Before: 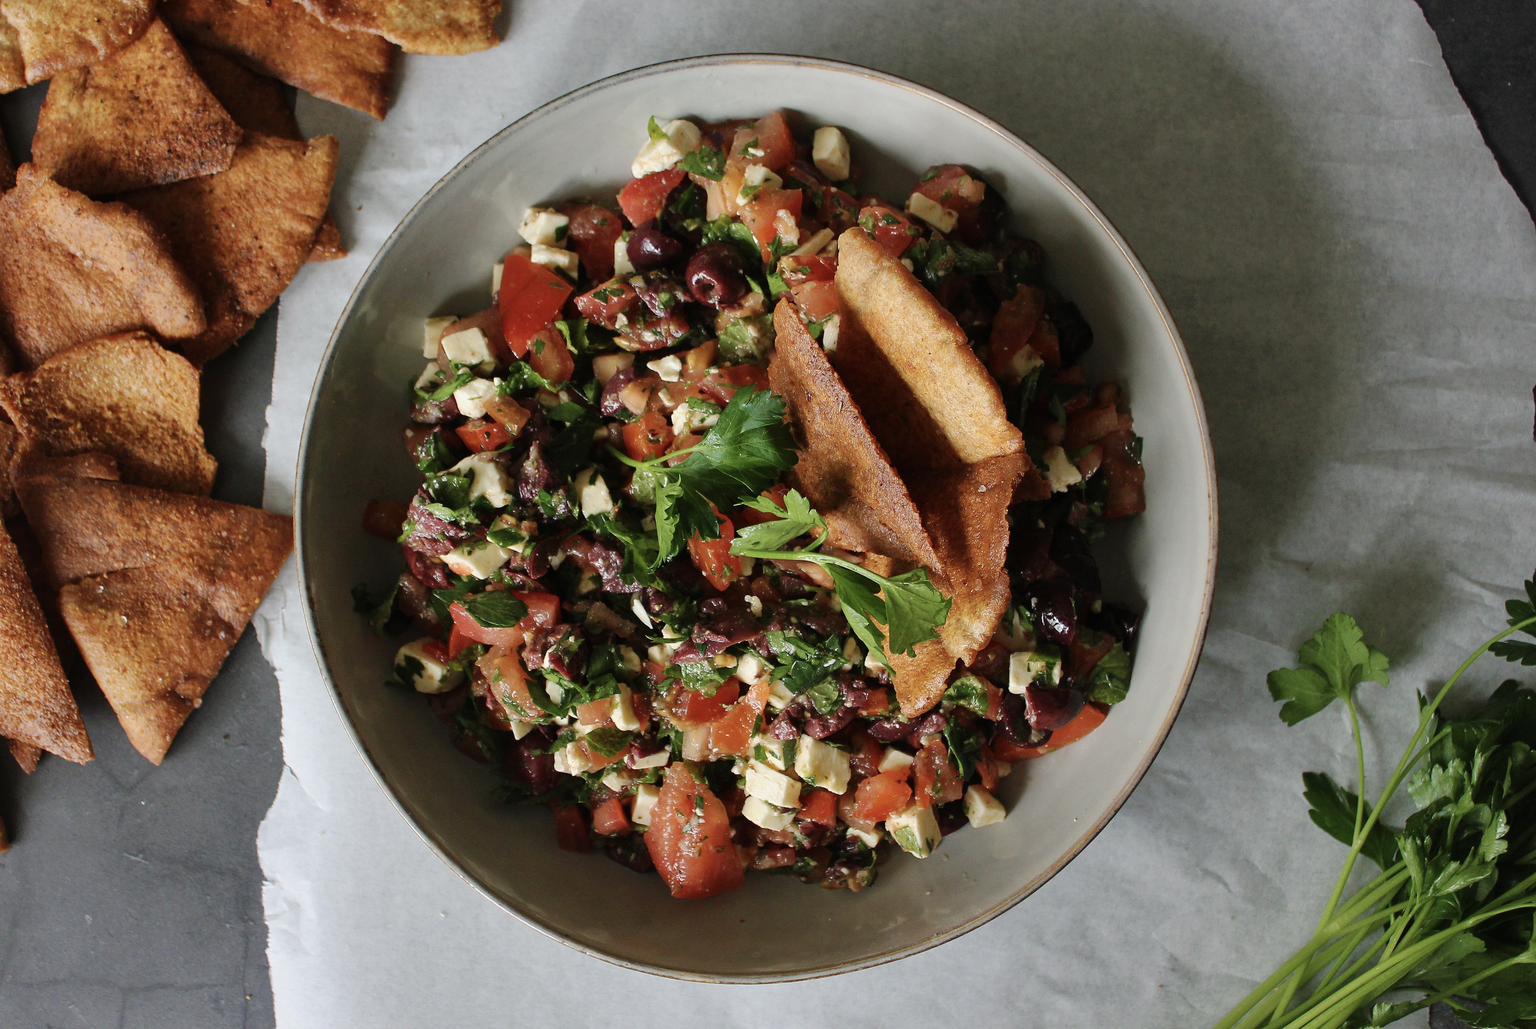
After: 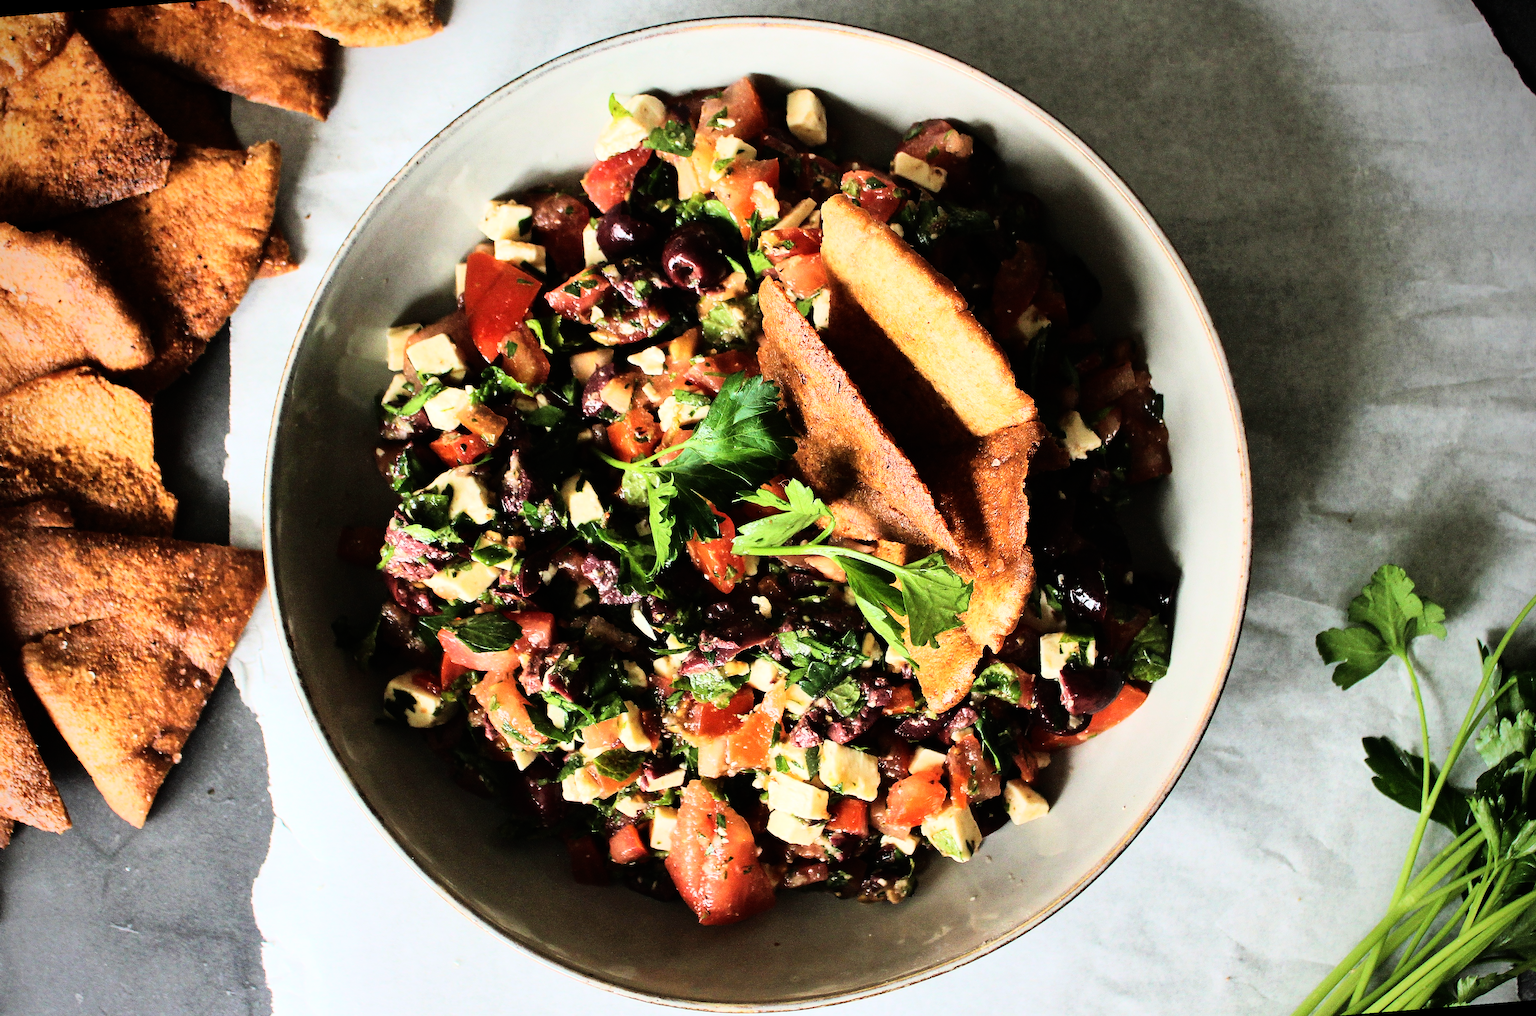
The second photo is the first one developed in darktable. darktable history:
rgb curve: curves: ch0 [(0, 0) (0.21, 0.15) (0.24, 0.21) (0.5, 0.75) (0.75, 0.96) (0.89, 0.99) (1, 1)]; ch1 [(0, 0.02) (0.21, 0.13) (0.25, 0.2) (0.5, 0.67) (0.75, 0.9) (0.89, 0.97) (1, 1)]; ch2 [(0, 0.02) (0.21, 0.13) (0.25, 0.2) (0.5, 0.67) (0.75, 0.9) (0.89, 0.97) (1, 1)], compensate middle gray true
rotate and perspective: rotation -4.57°, crop left 0.054, crop right 0.944, crop top 0.087, crop bottom 0.914
vignetting: brightness -0.629, saturation -0.007, center (-0.028, 0.239)
